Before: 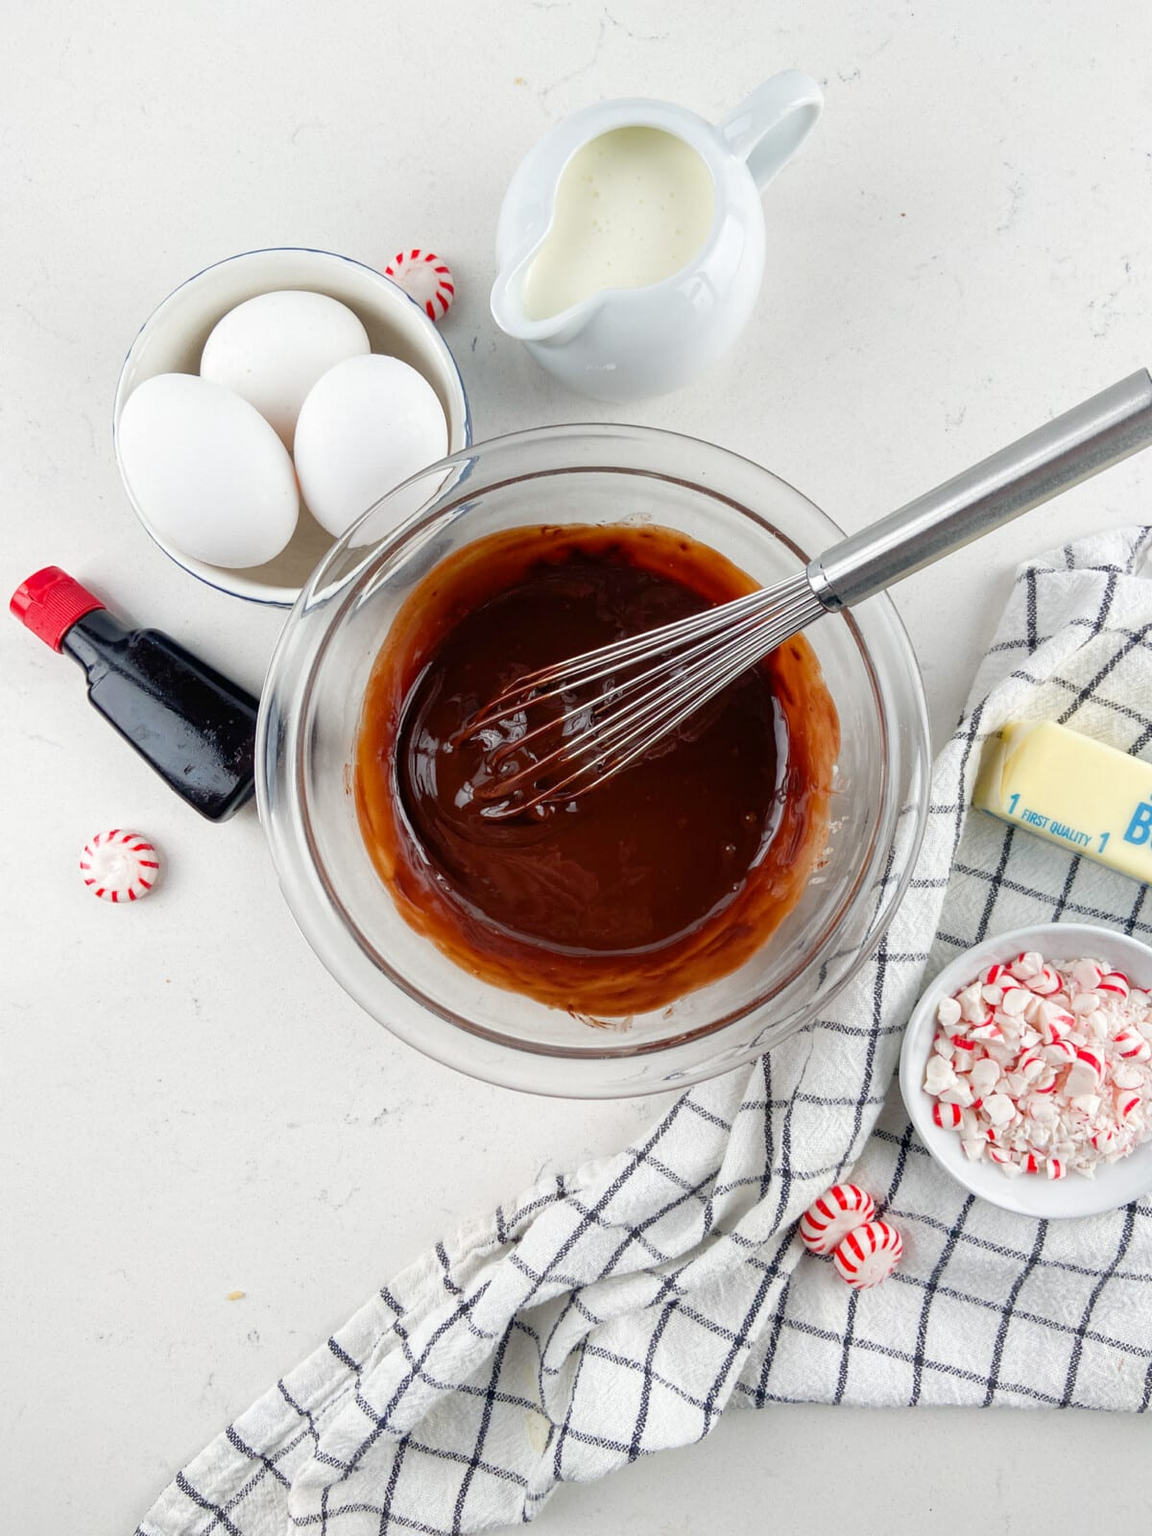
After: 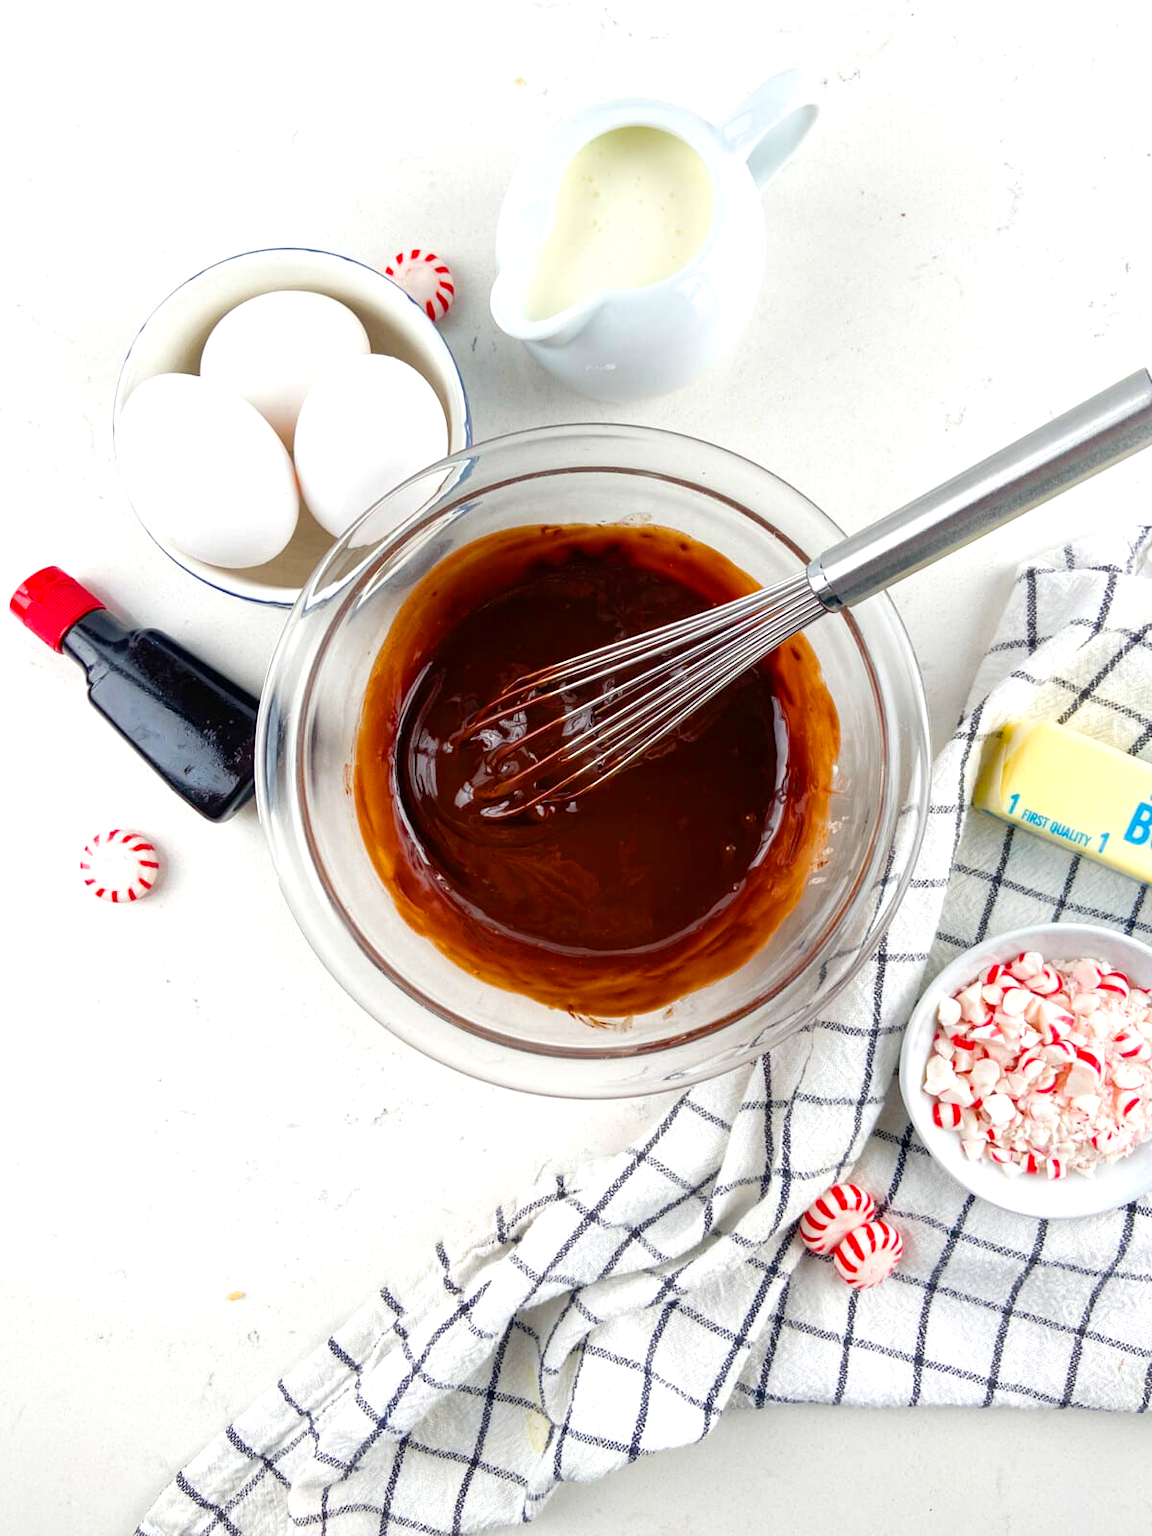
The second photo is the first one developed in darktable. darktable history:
color balance rgb: perceptual saturation grading › global saturation 29.896%, perceptual brilliance grading › global brilliance 9.767%, global vibrance 20%
